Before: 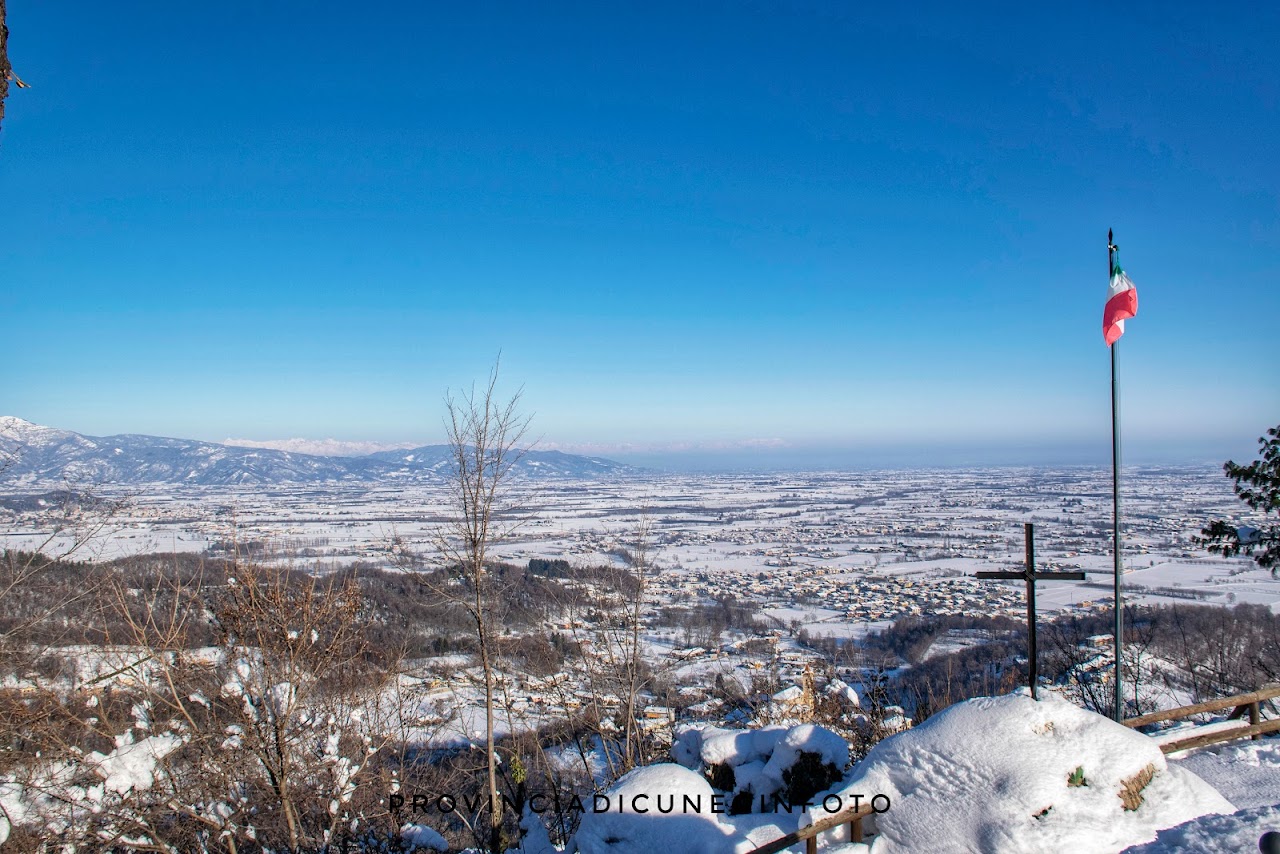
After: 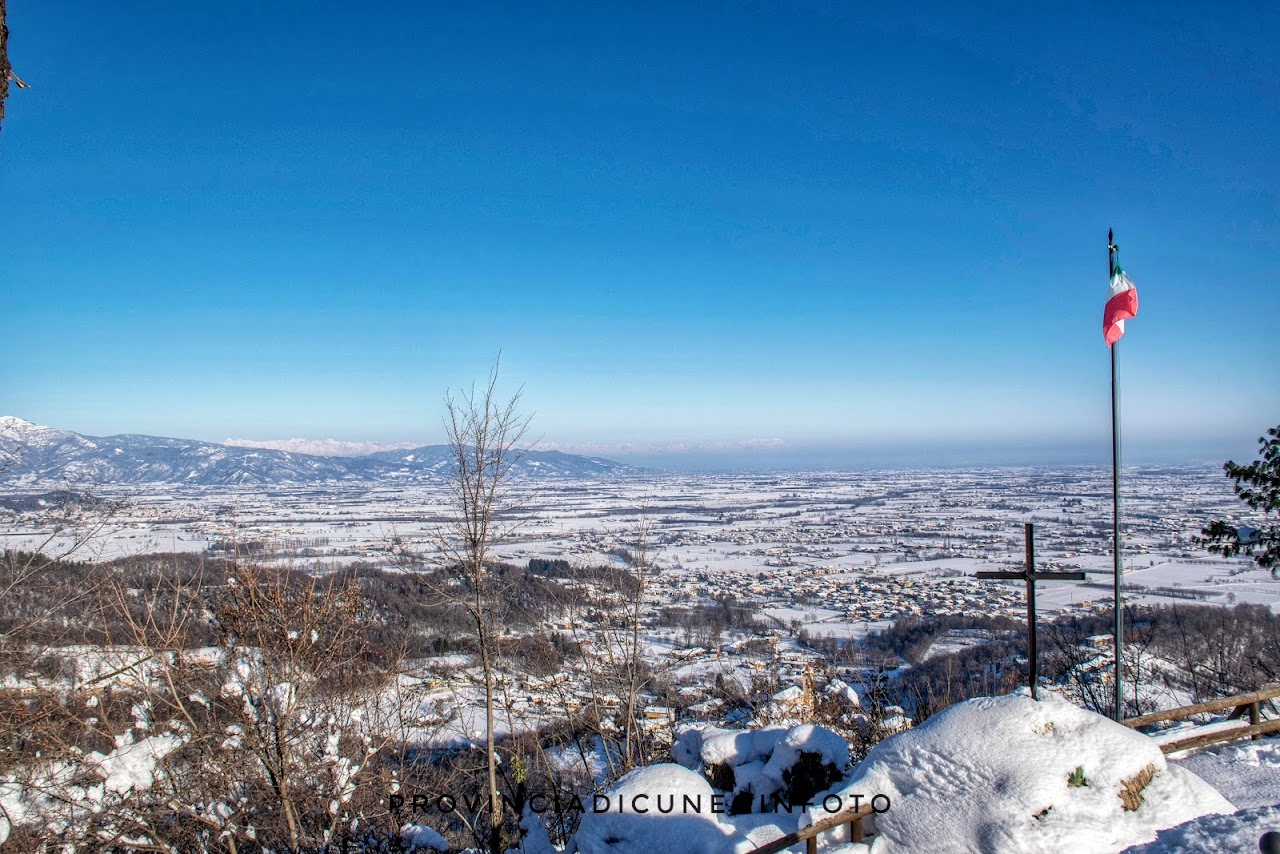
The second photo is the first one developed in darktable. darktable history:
color correction: highlights b* 0.054, saturation 0.979
local contrast: on, module defaults
